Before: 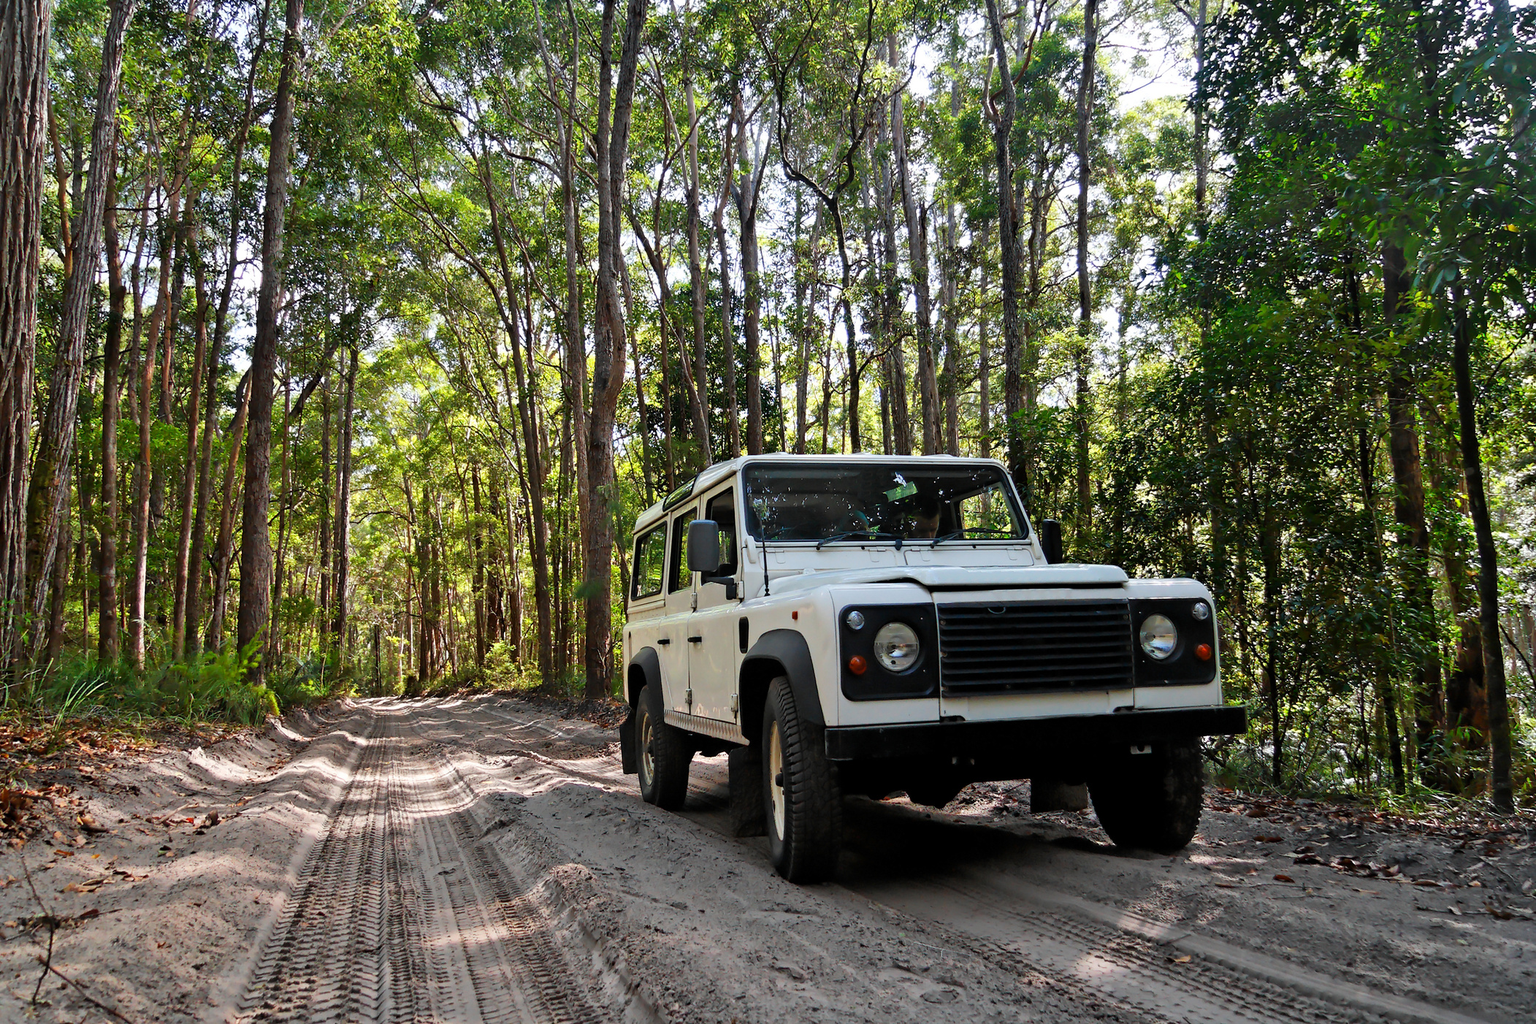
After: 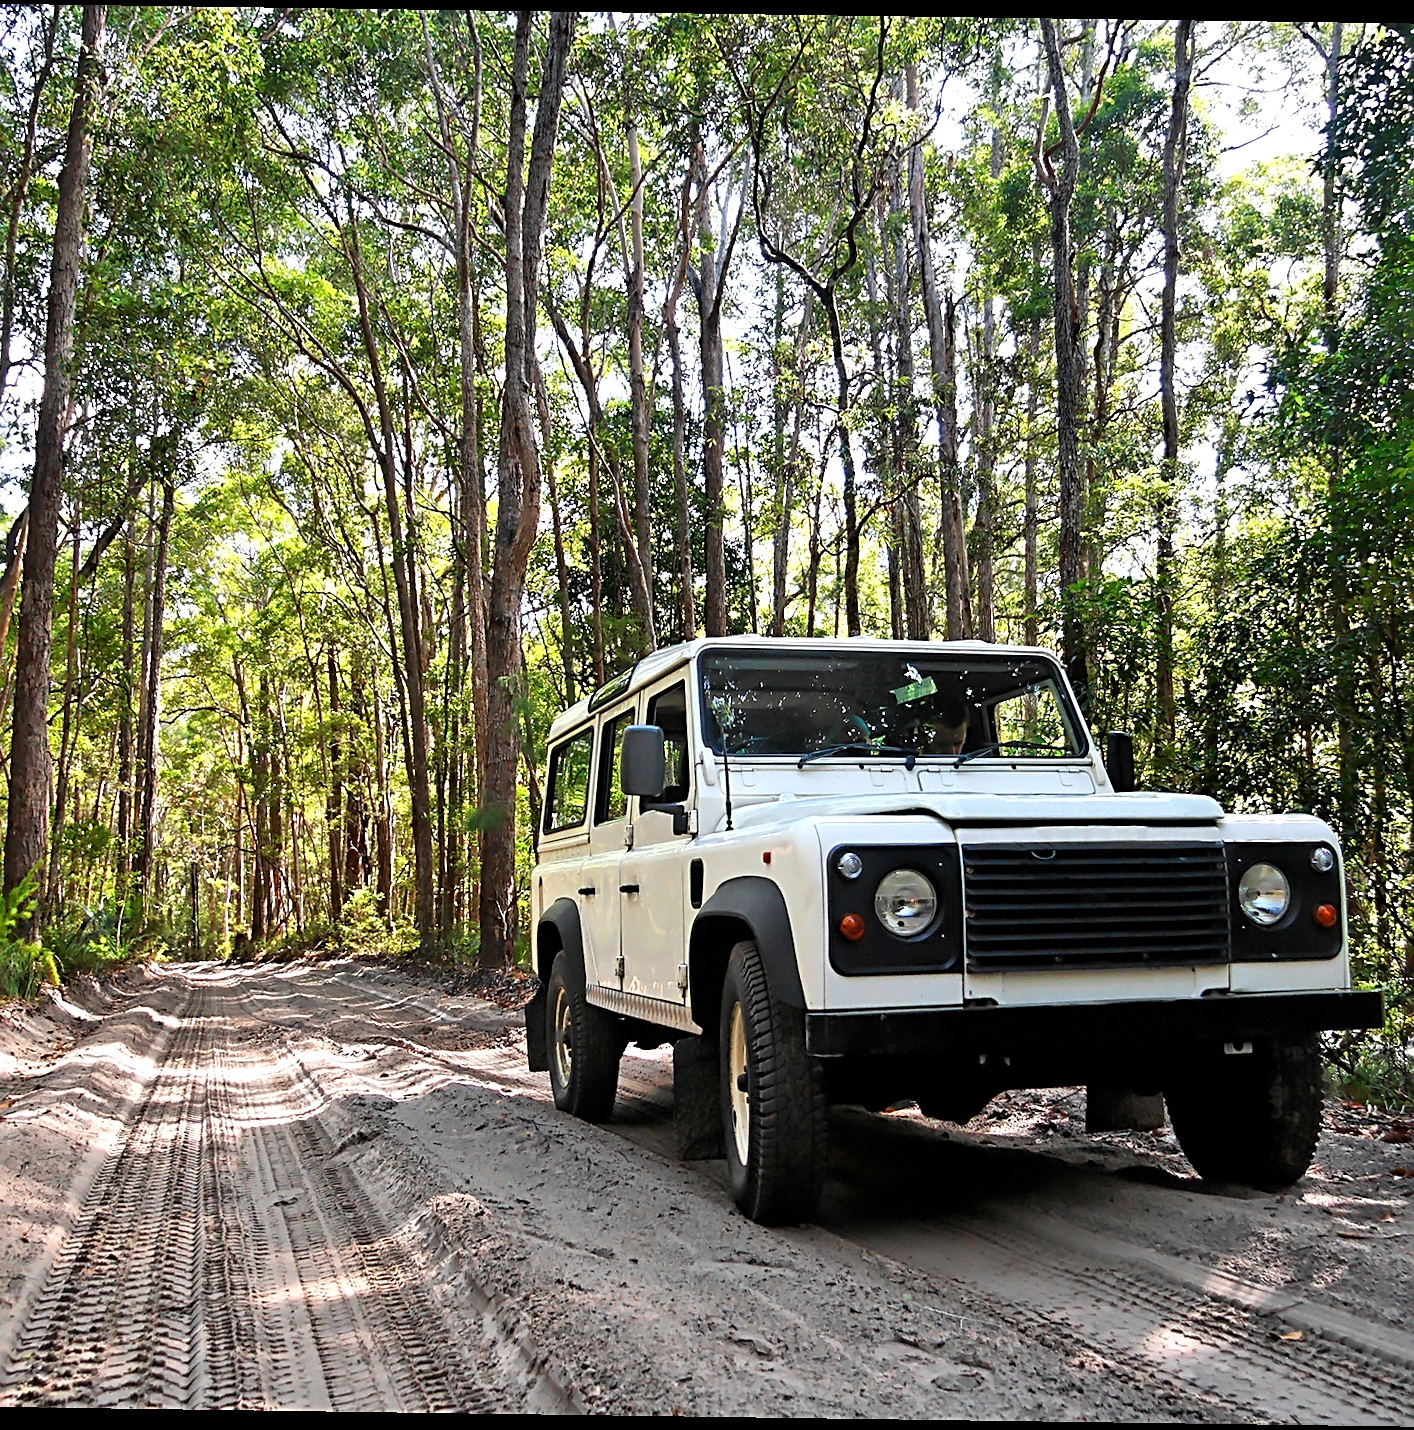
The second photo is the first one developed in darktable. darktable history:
crop and rotate: left 15.546%, right 17.787%
exposure: exposure 0.6 EV, compensate highlight preservation false
sharpen: radius 2.531, amount 0.628
rotate and perspective: rotation 0.8°, automatic cropping off
